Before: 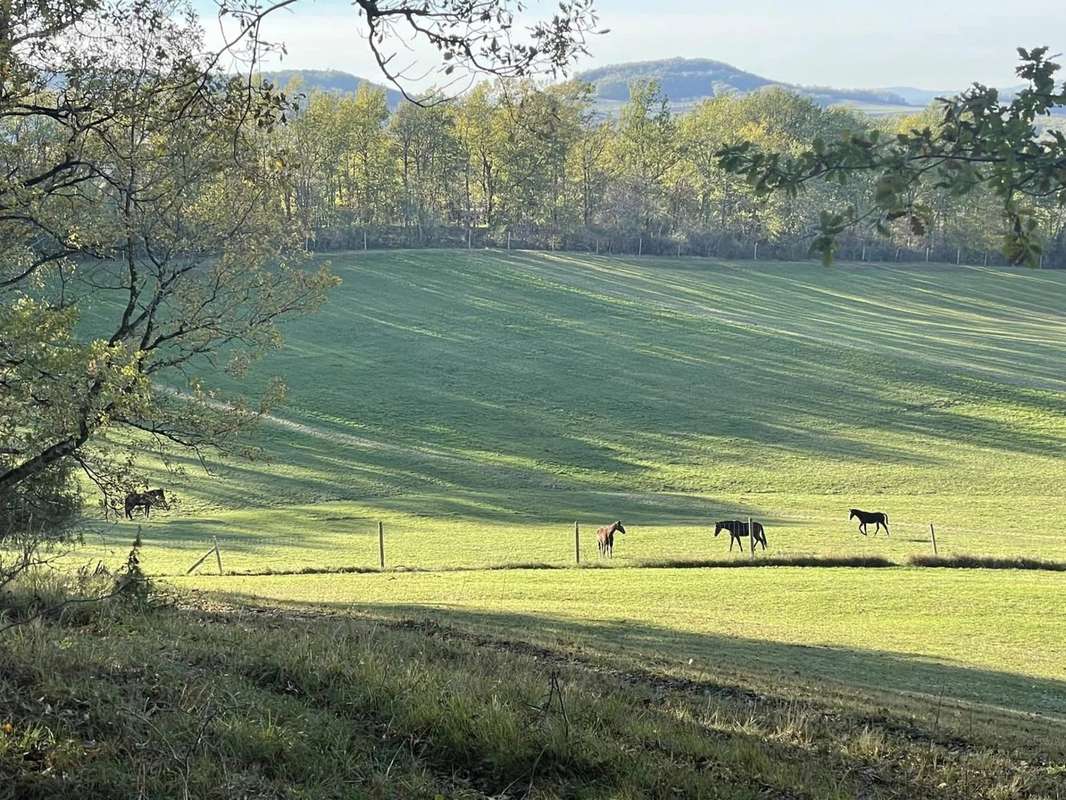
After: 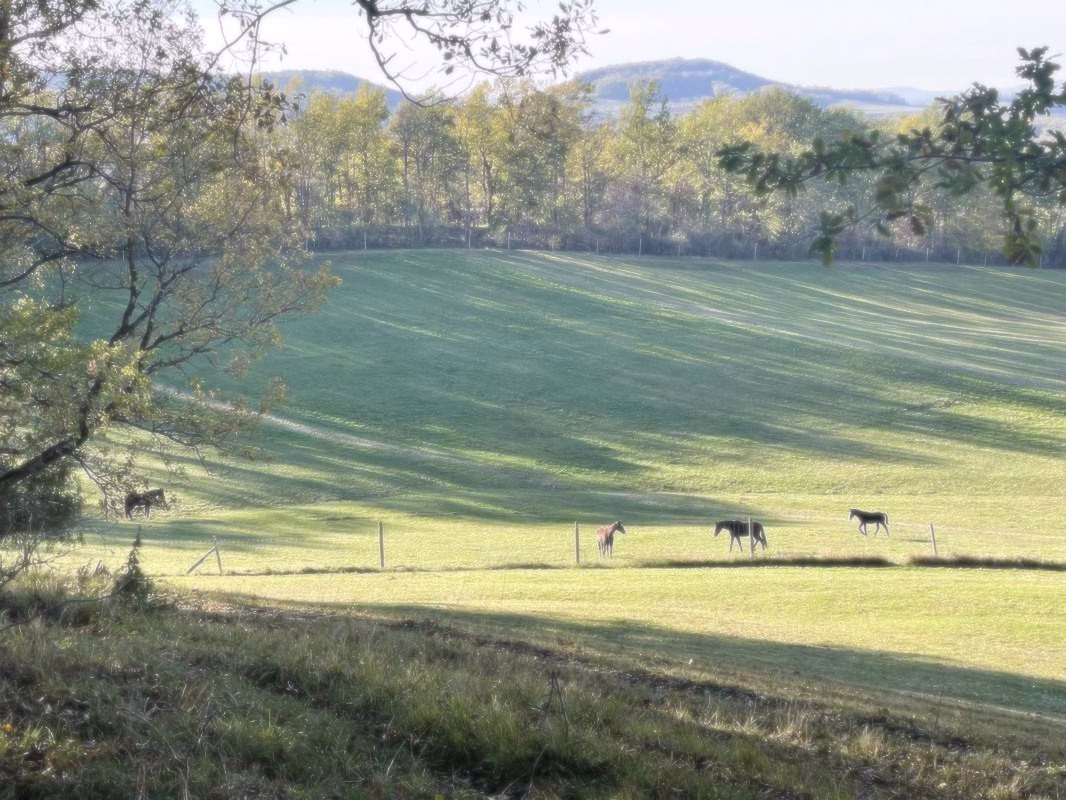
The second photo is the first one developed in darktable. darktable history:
soften: size 8.67%, mix 49%
white balance: red 1.05, blue 1.072
